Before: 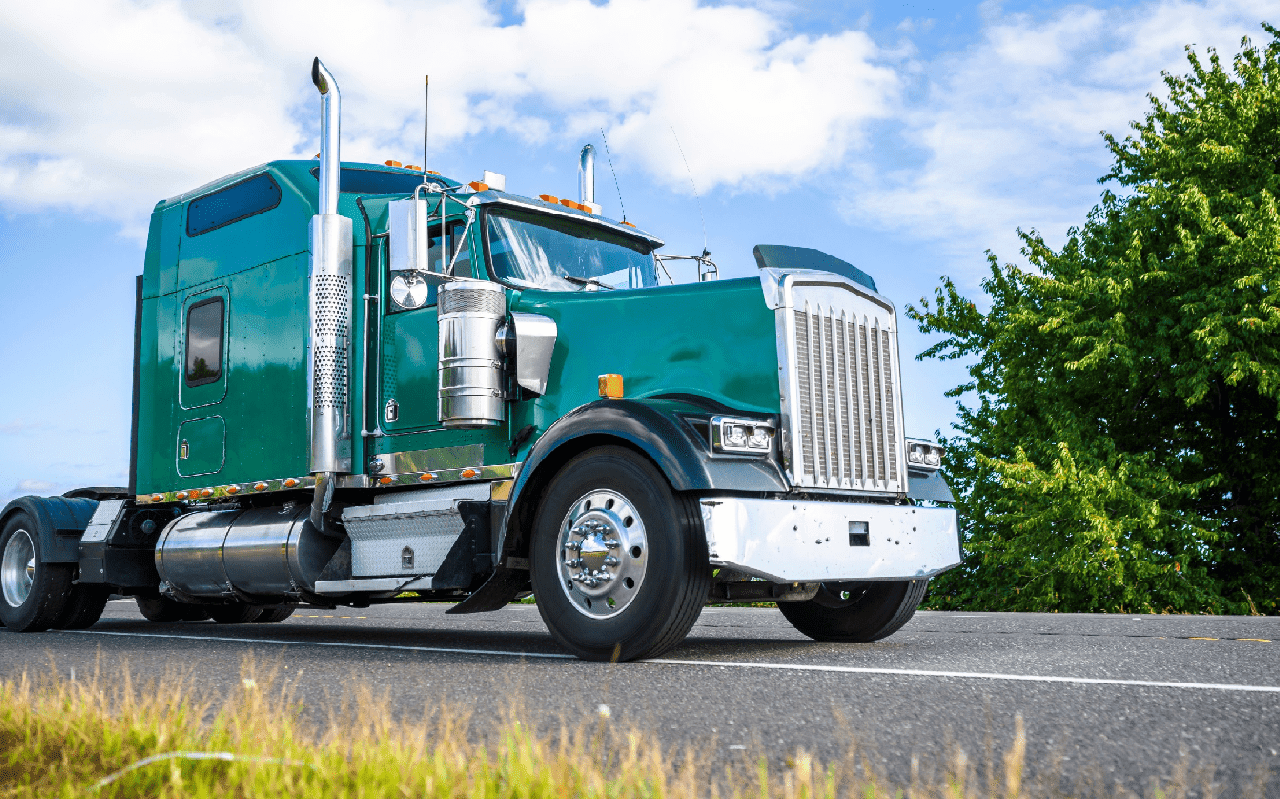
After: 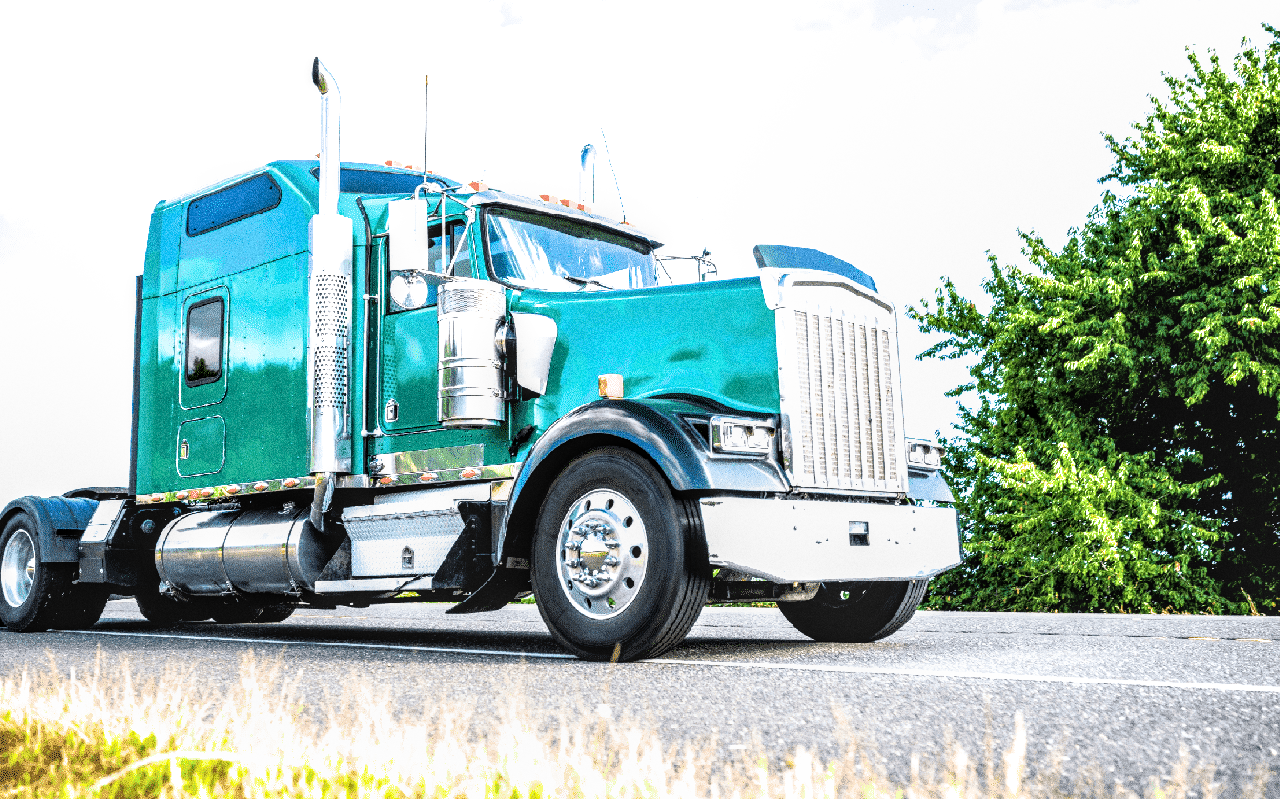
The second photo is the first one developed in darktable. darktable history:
local contrast: on, module defaults
exposure: black level correction 0, exposure 1.45 EV, compensate exposure bias true, compensate highlight preservation false
grain: coarseness 0.09 ISO, strength 40%
filmic rgb: black relative exposure -3.72 EV, white relative exposure 2.77 EV, dynamic range scaling -5.32%, hardness 3.03
